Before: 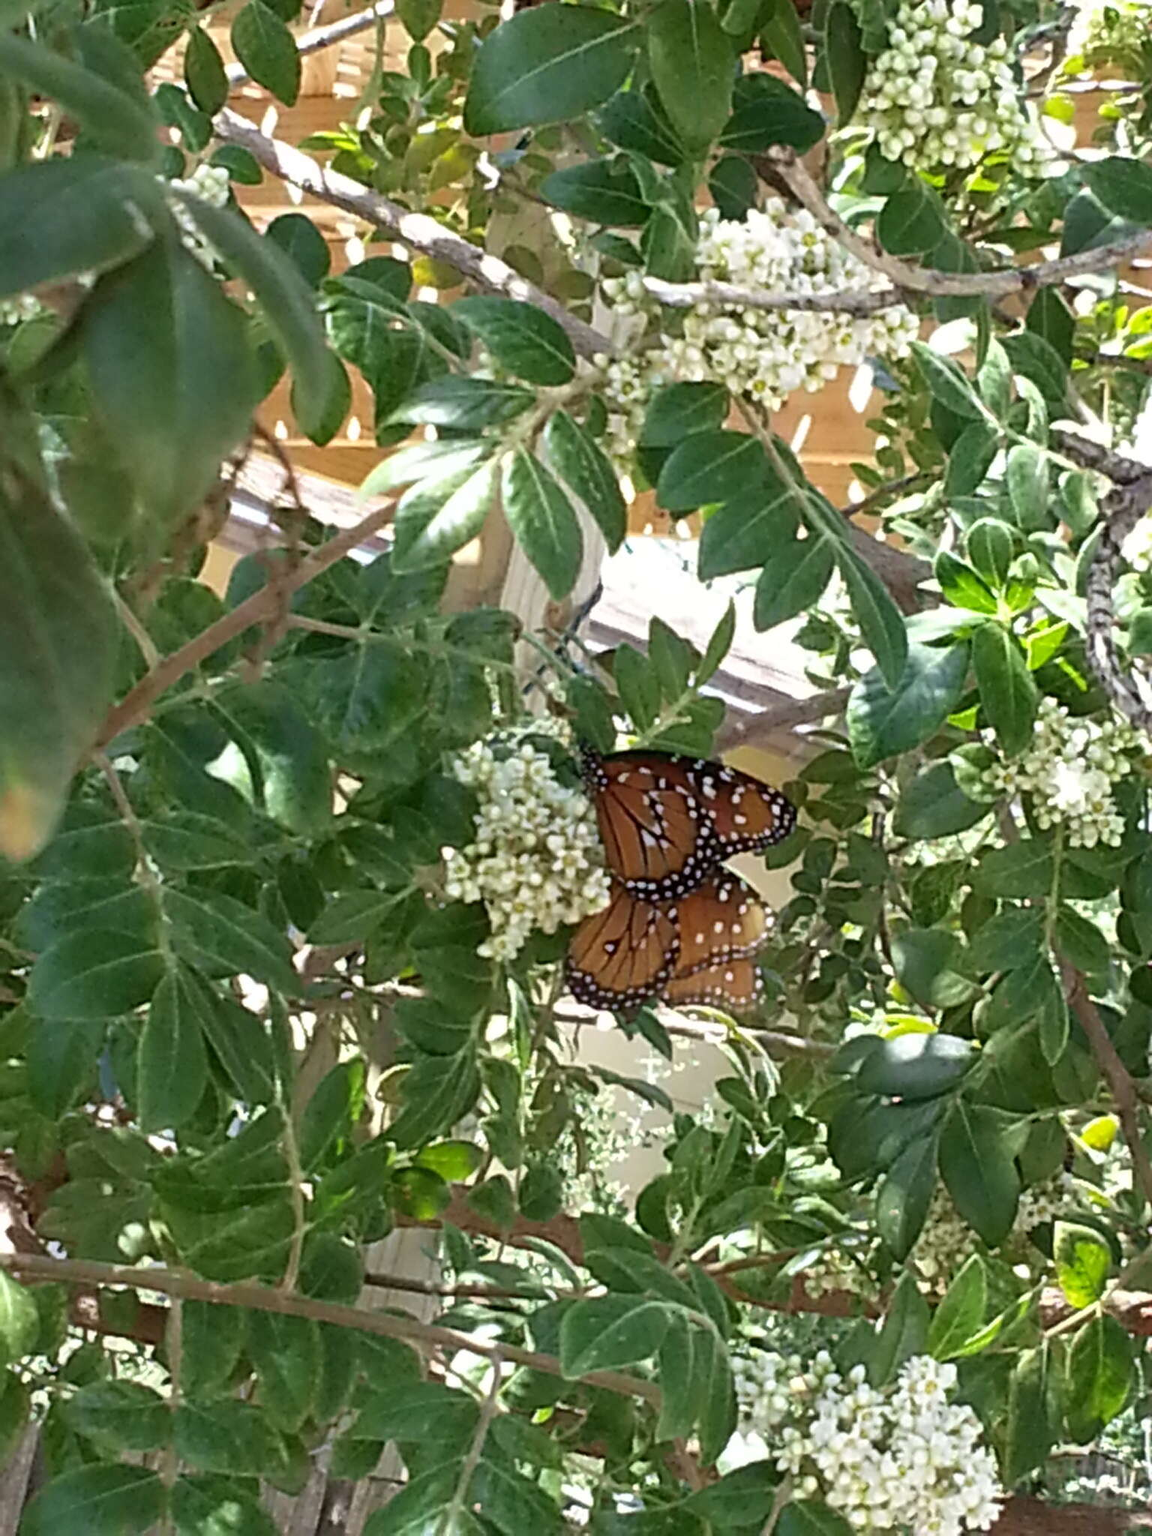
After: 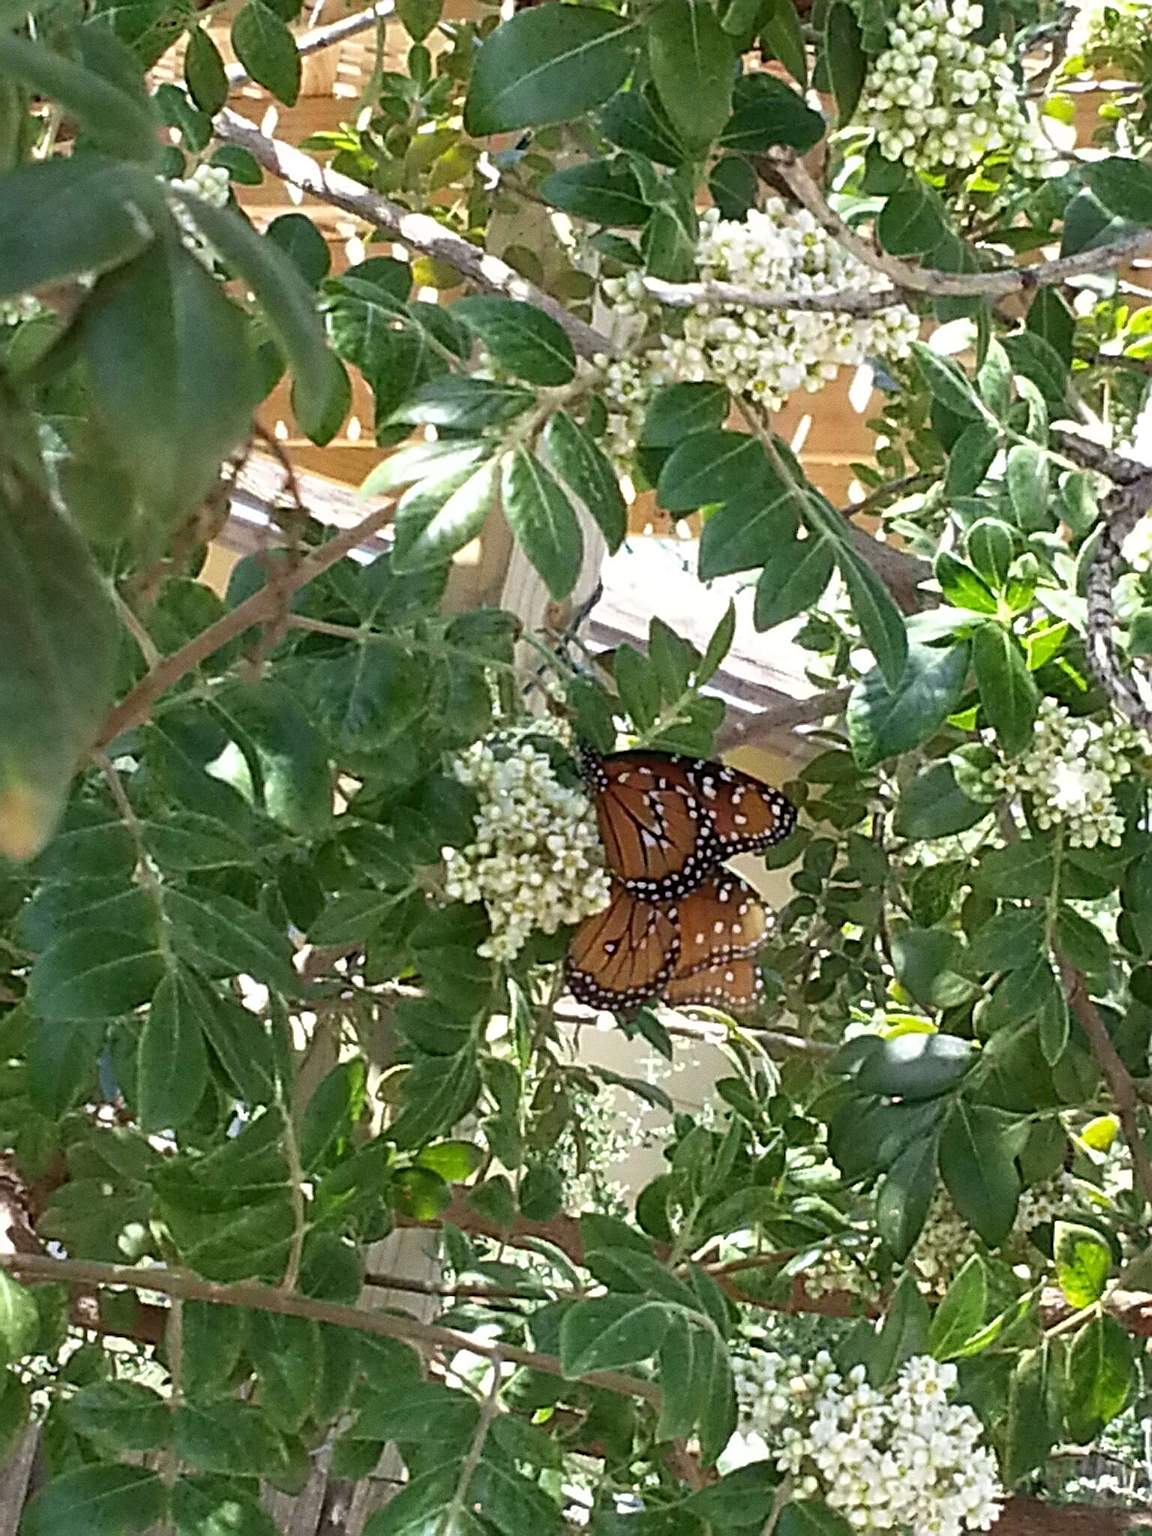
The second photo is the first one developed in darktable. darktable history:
grain: coarseness 7.08 ISO, strength 21.67%, mid-tones bias 59.58%
sharpen: on, module defaults
